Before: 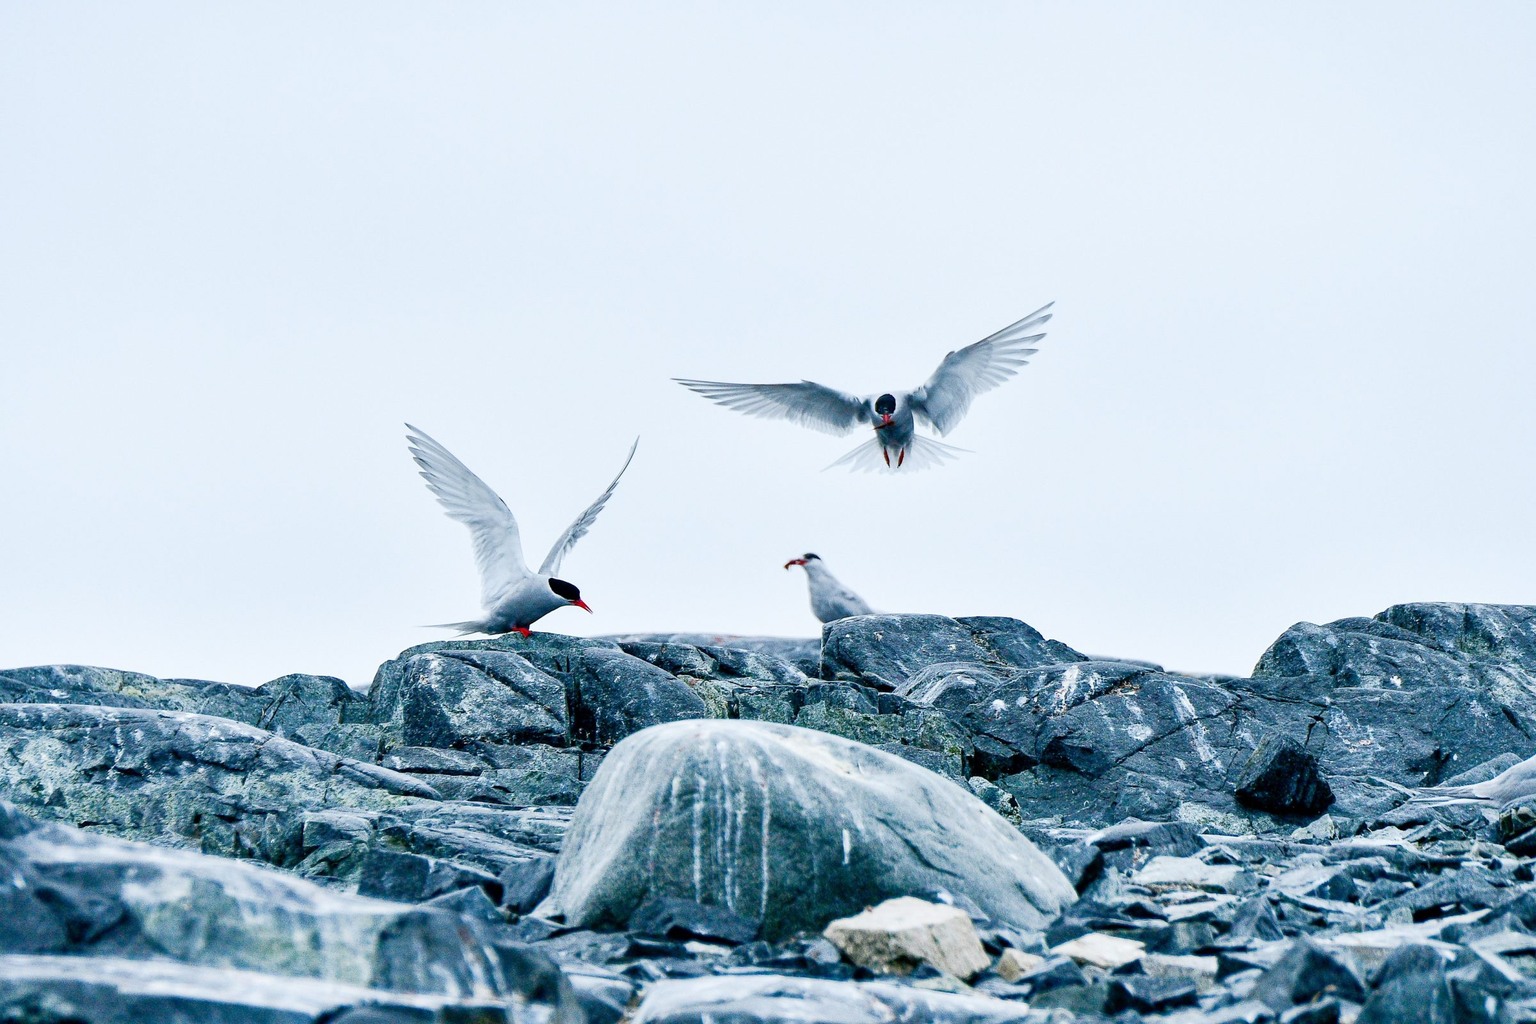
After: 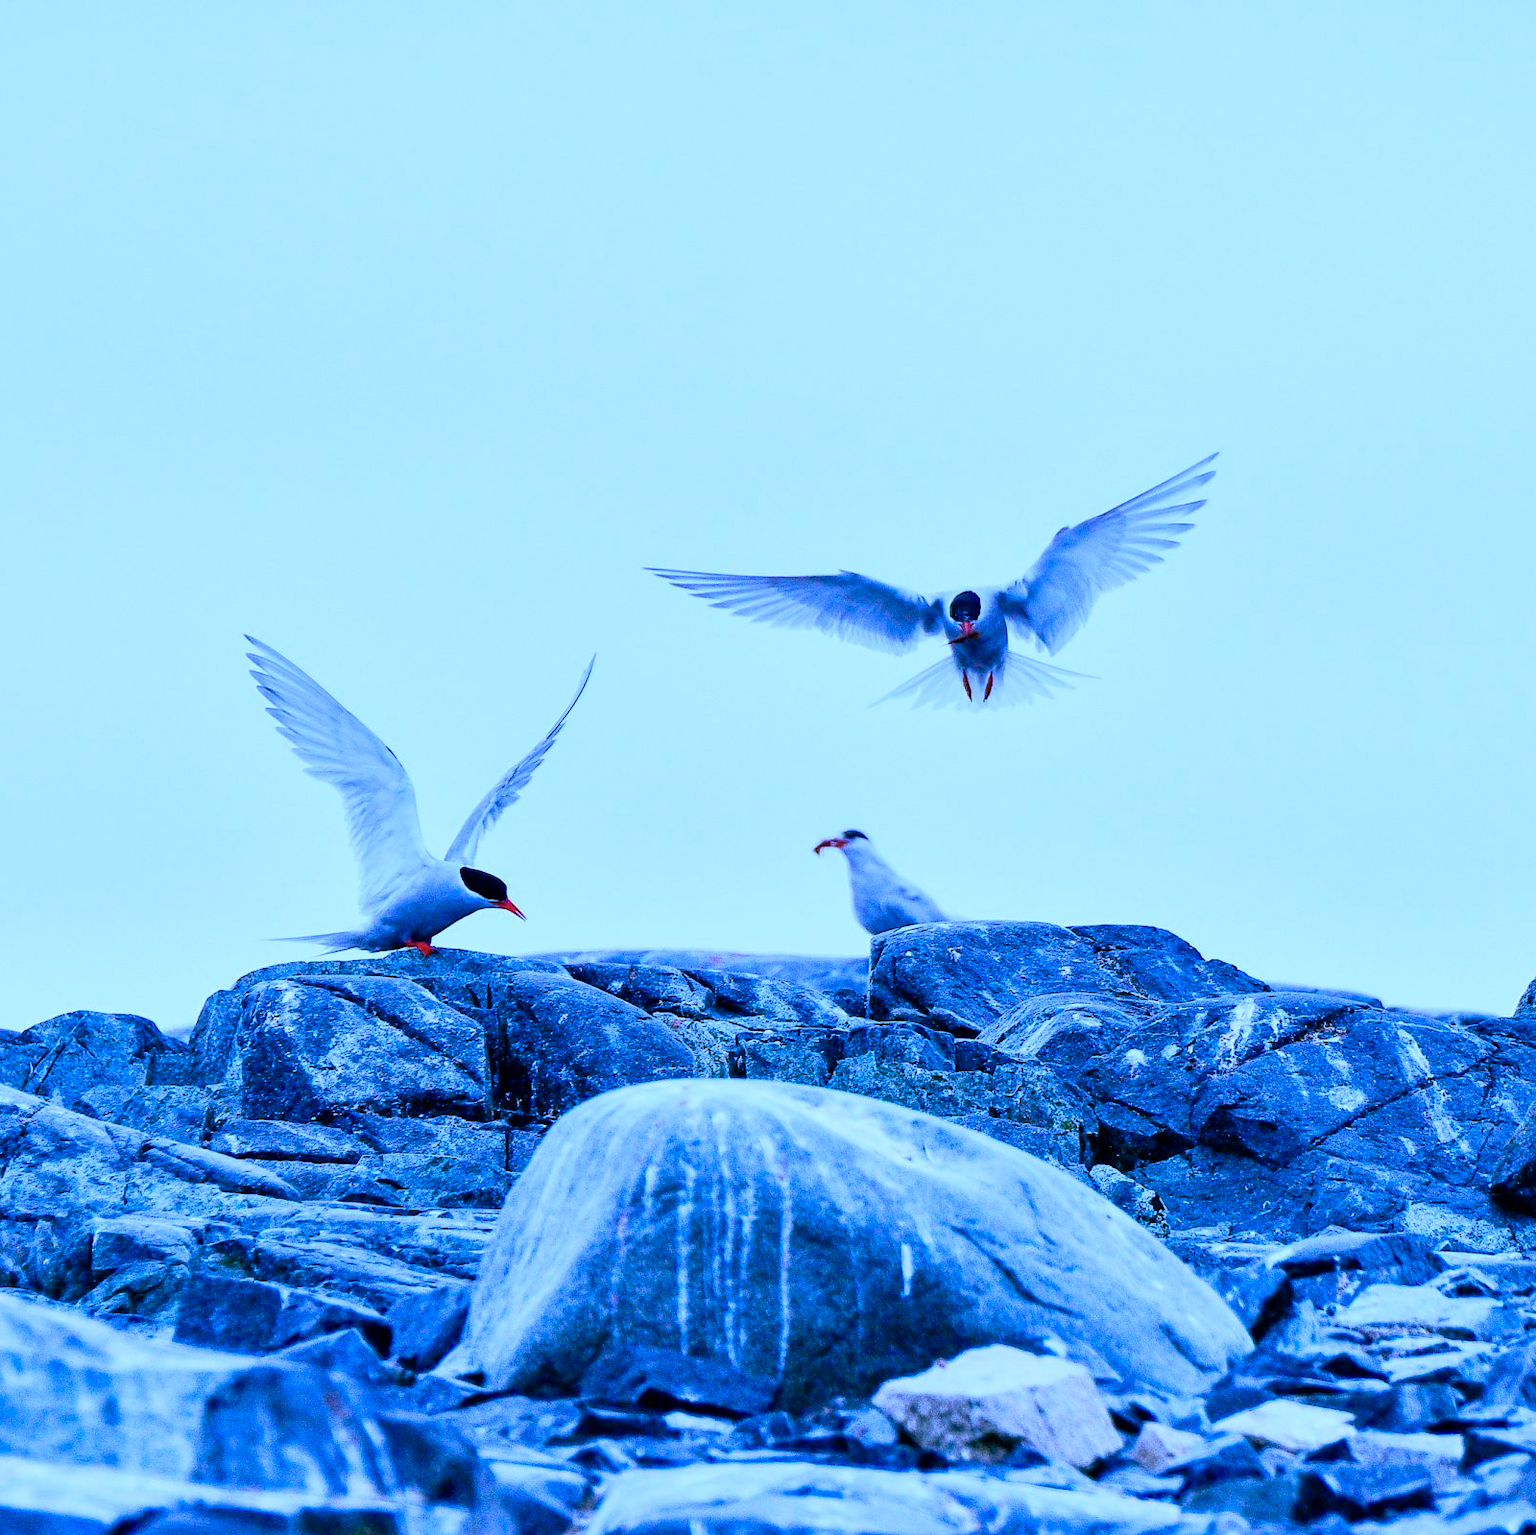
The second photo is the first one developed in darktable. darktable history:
color calibration: output R [1.063, -0.012, -0.003, 0], output B [-0.079, 0.047, 1, 0], illuminant custom, x 0.46, y 0.43, temperature 2642.66 K
crop and rotate: left 15.754%, right 17.579%
